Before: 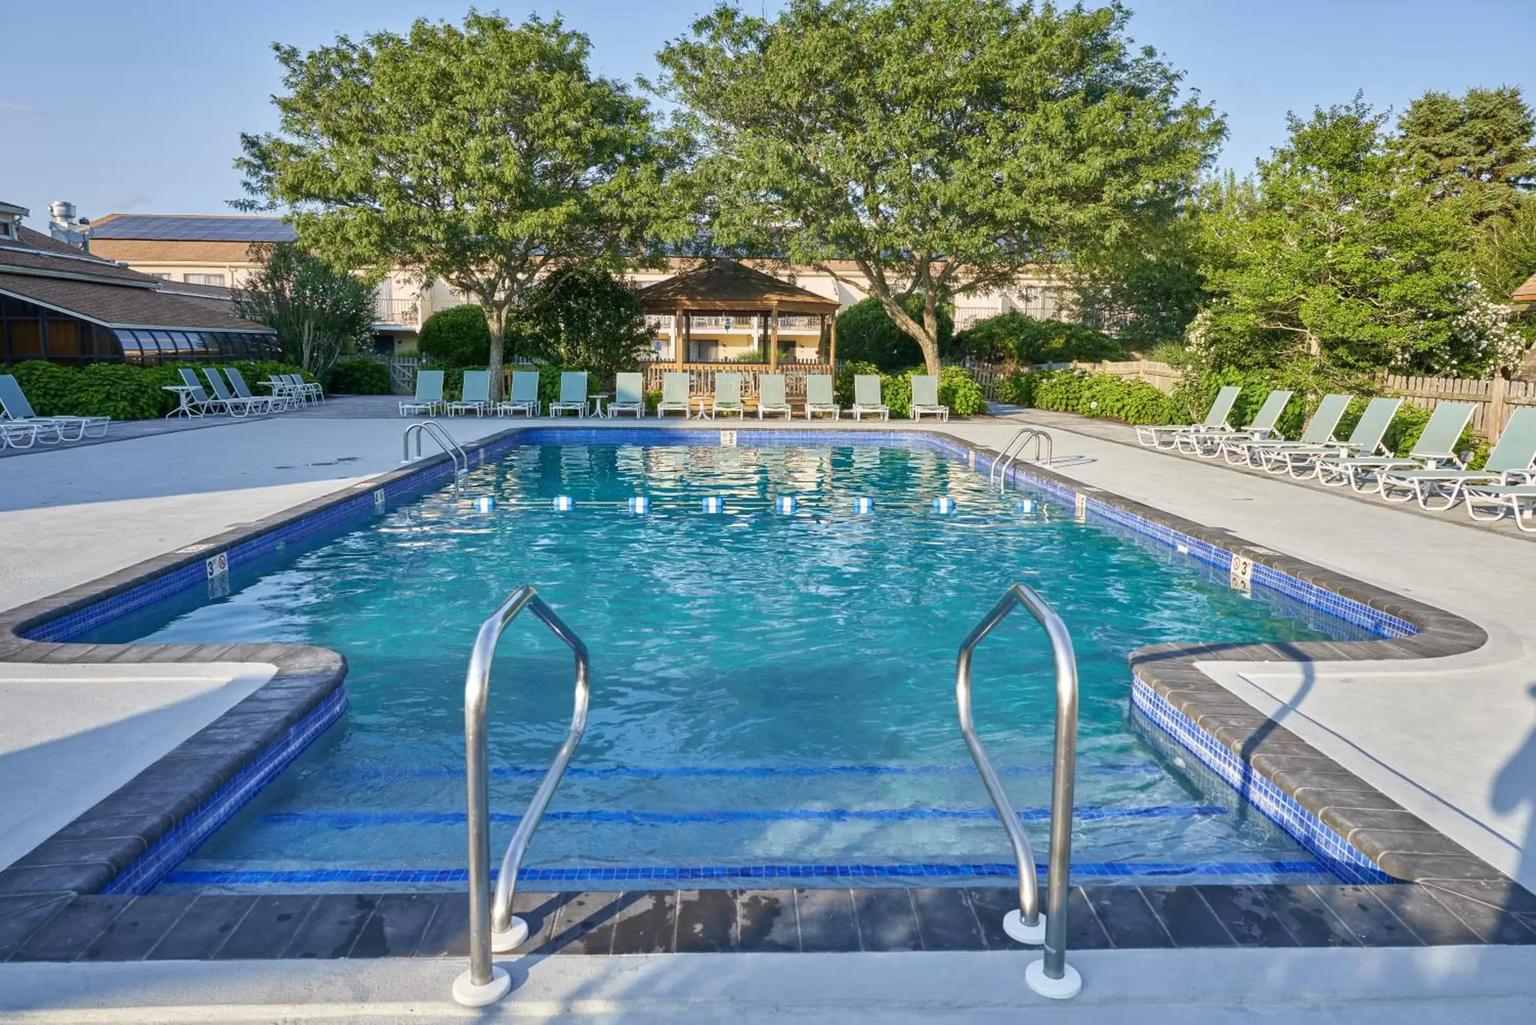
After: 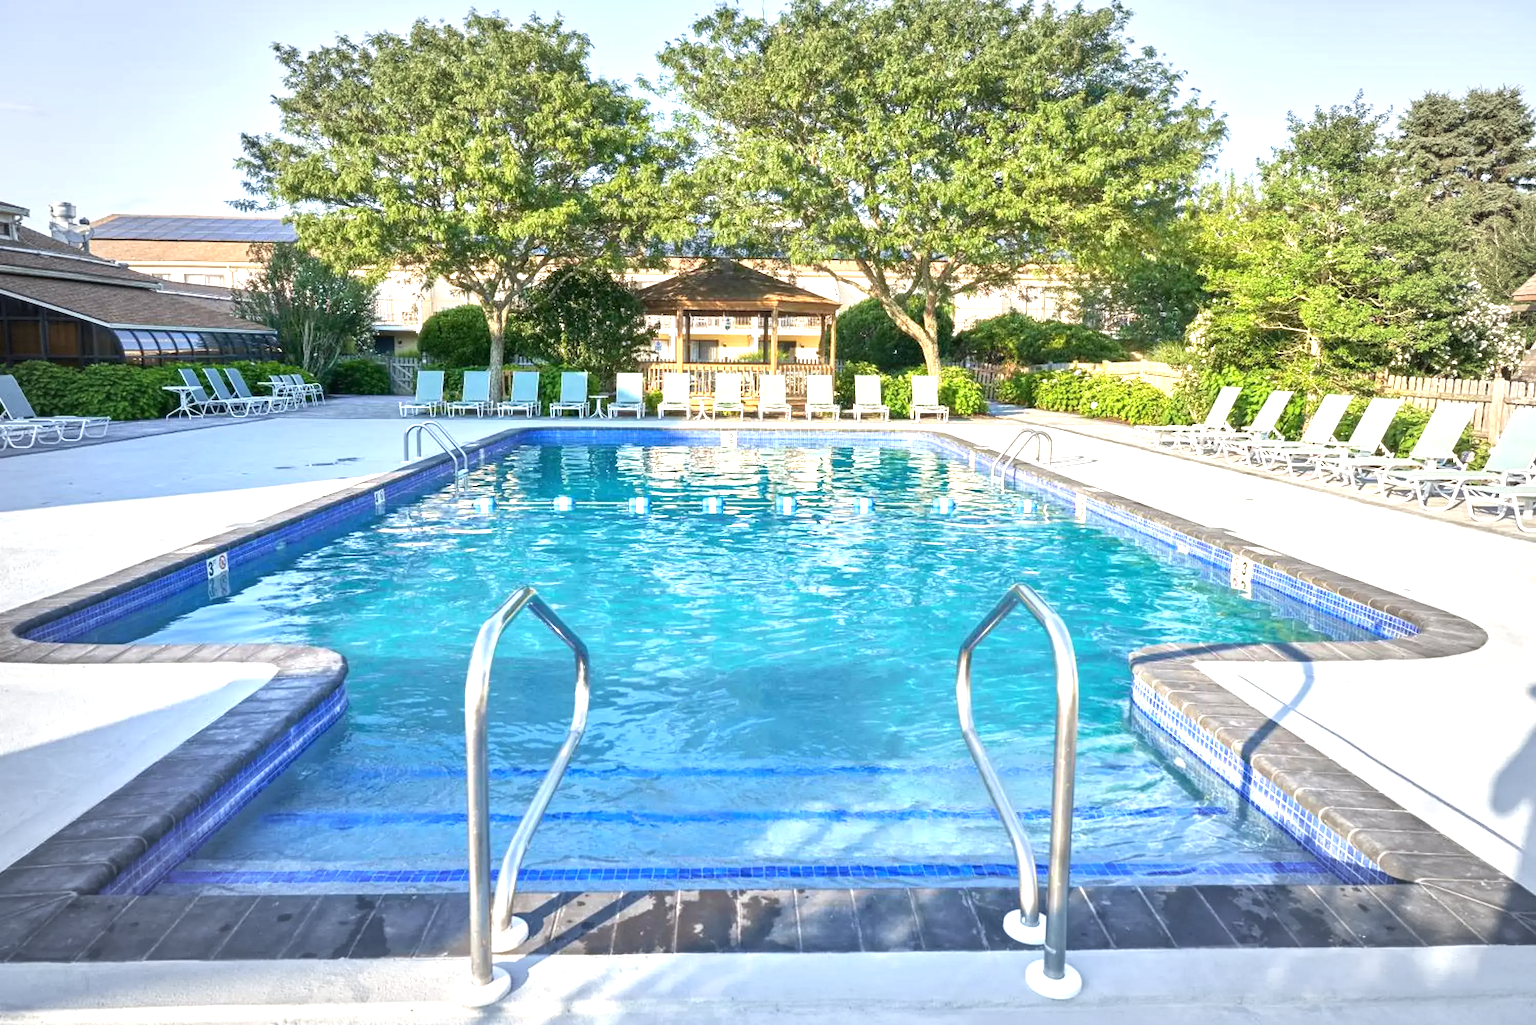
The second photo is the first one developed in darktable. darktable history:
vignetting: fall-off start 70.87%, brightness -0.217, width/height ratio 1.334, dithering 8-bit output
exposure: exposure 1.159 EV, compensate exposure bias true, compensate highlight preservation false
